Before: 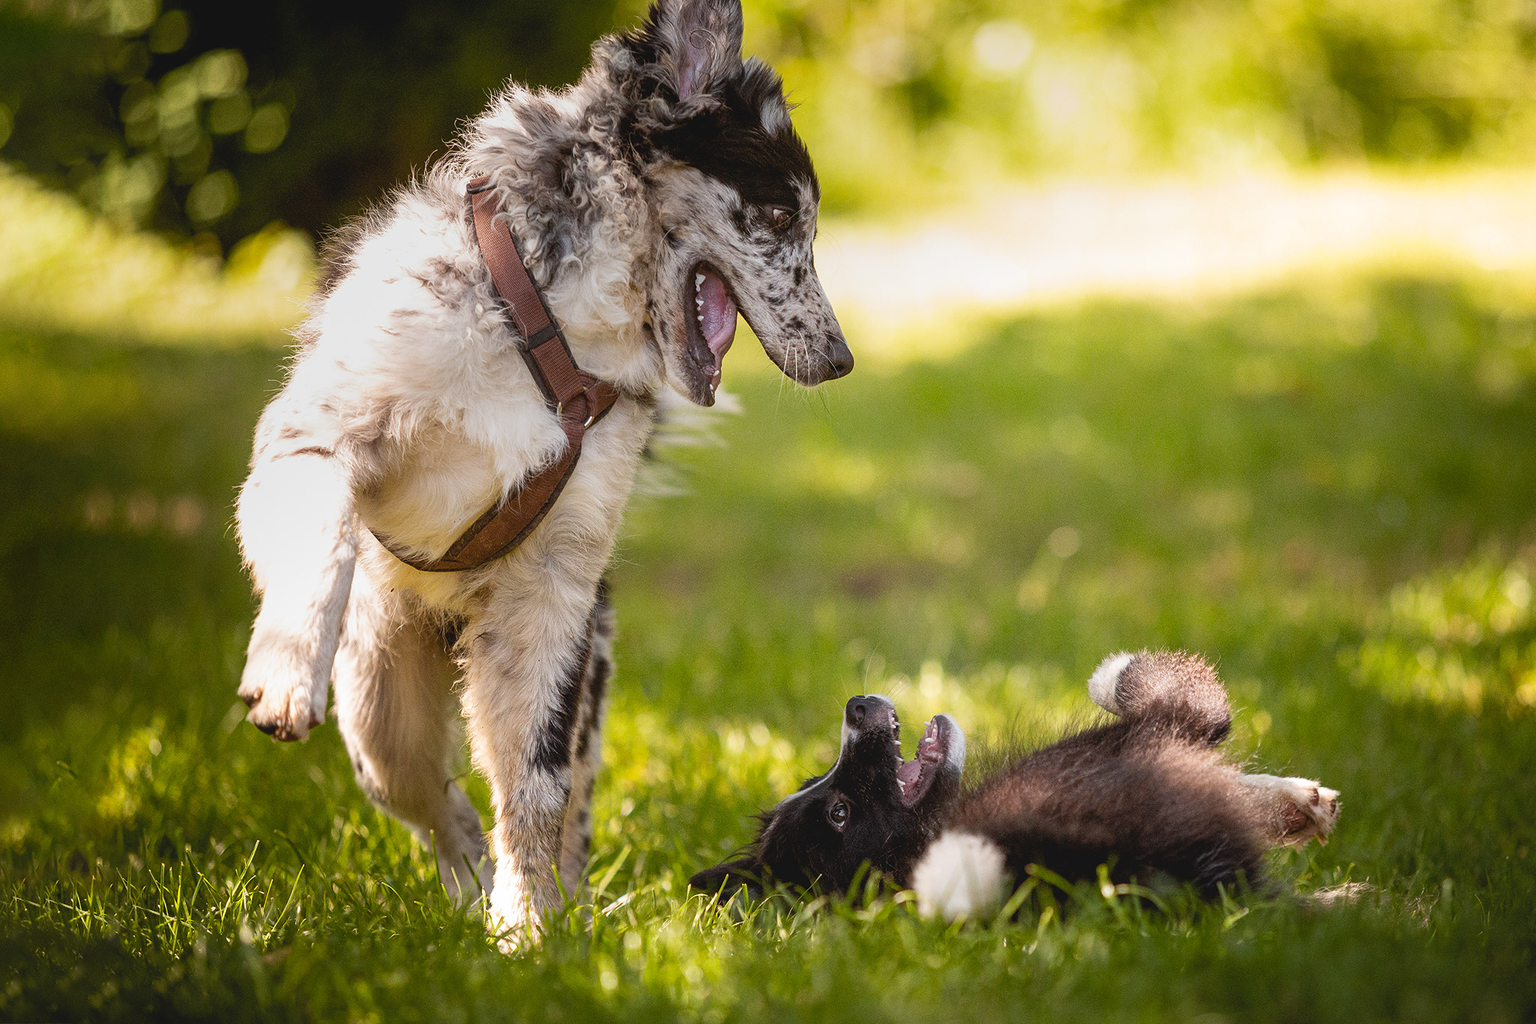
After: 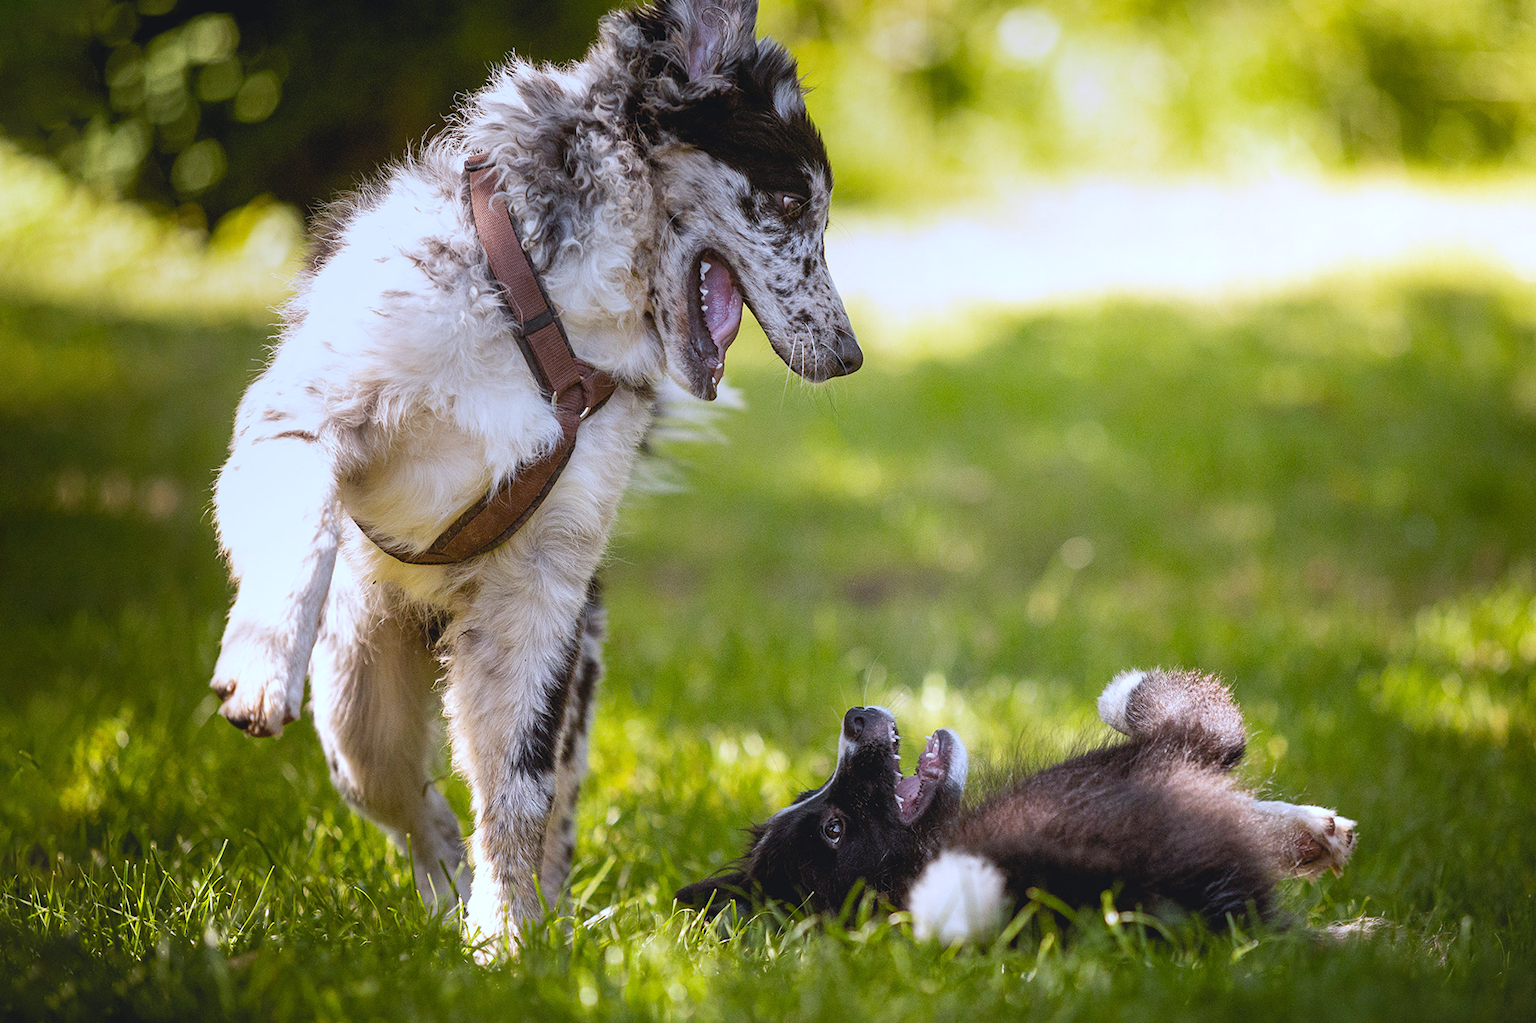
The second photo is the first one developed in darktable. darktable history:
white balance: red 0.948, green 1.02, blue 1.176
crop and rotate: angle -1.69°
